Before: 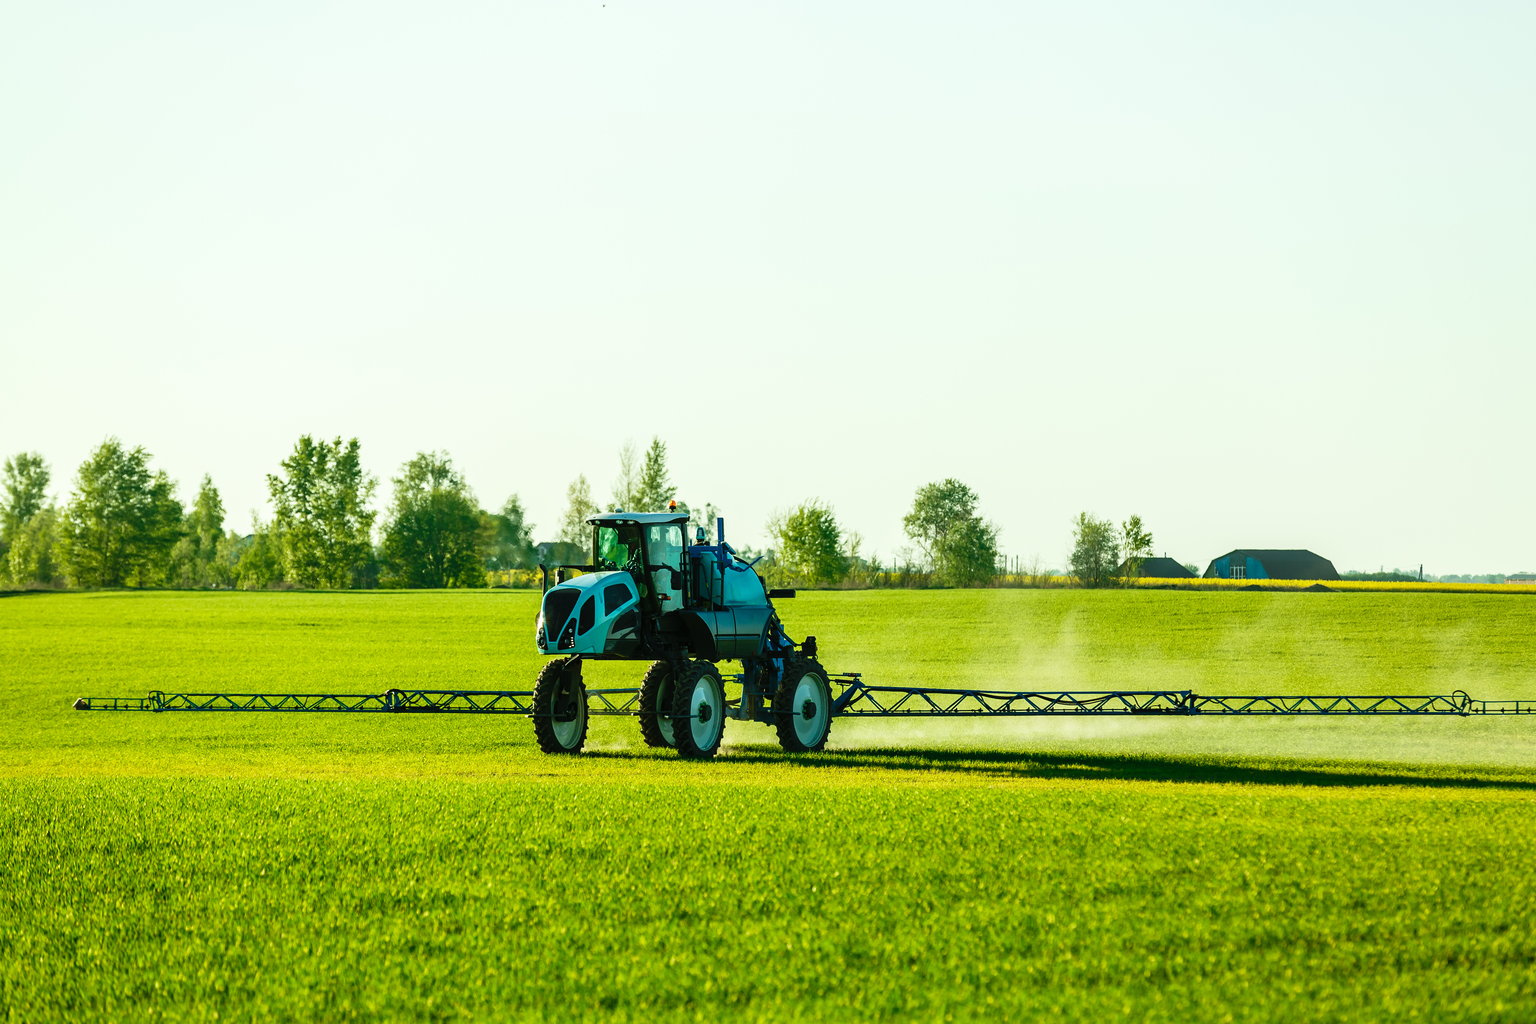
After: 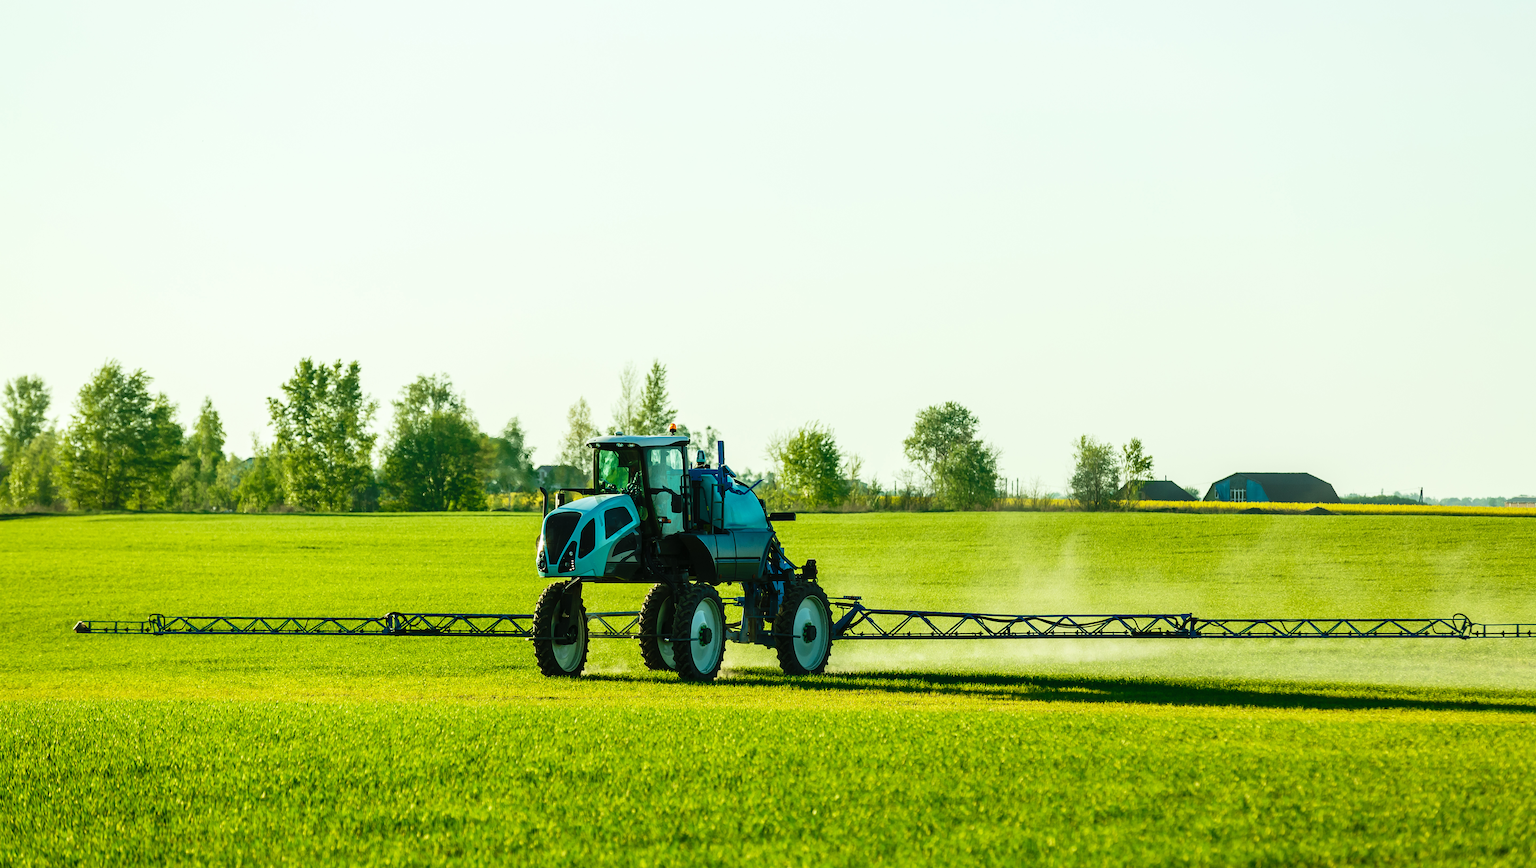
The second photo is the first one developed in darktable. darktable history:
crop: top 7.571%, bottom 7.598%
